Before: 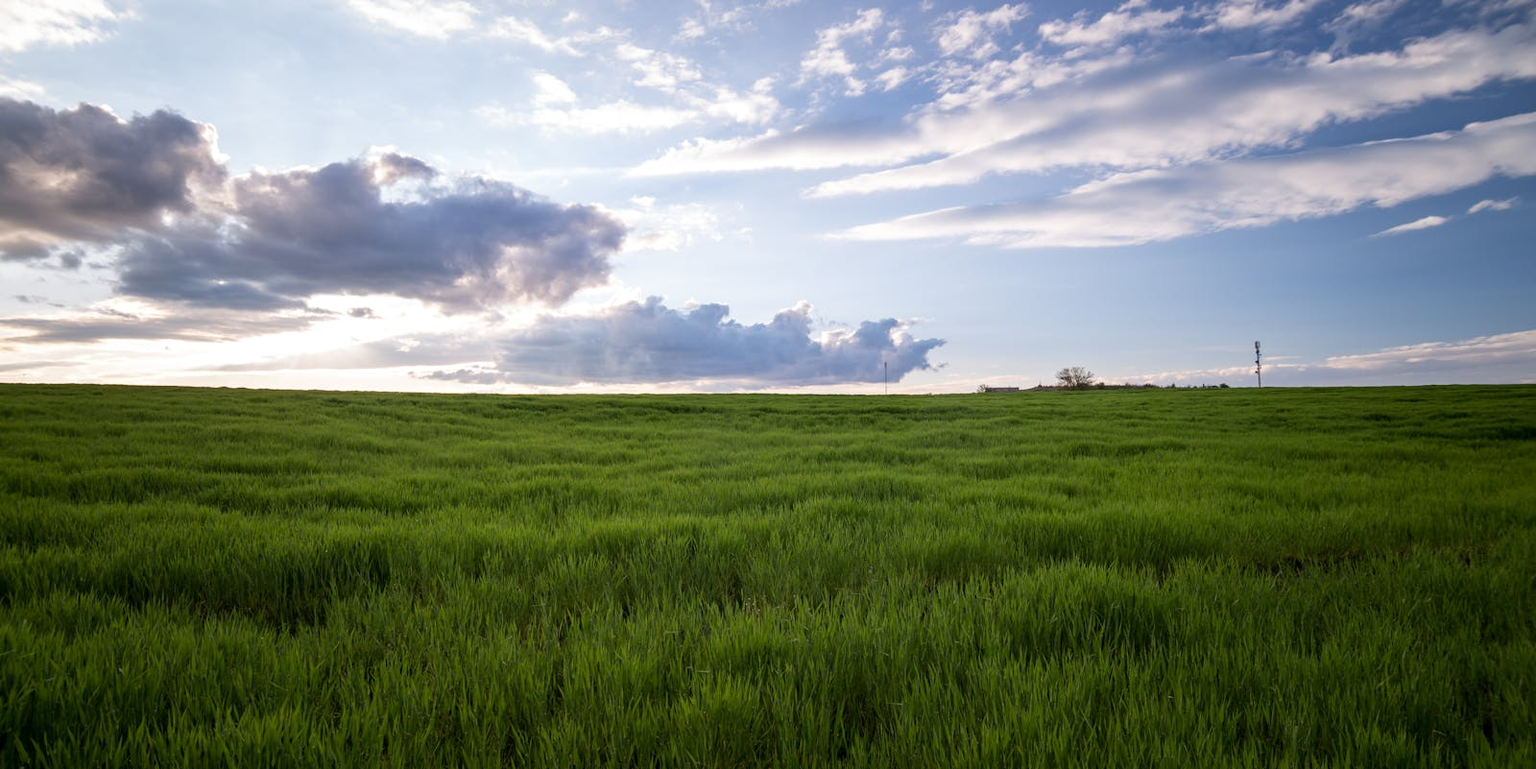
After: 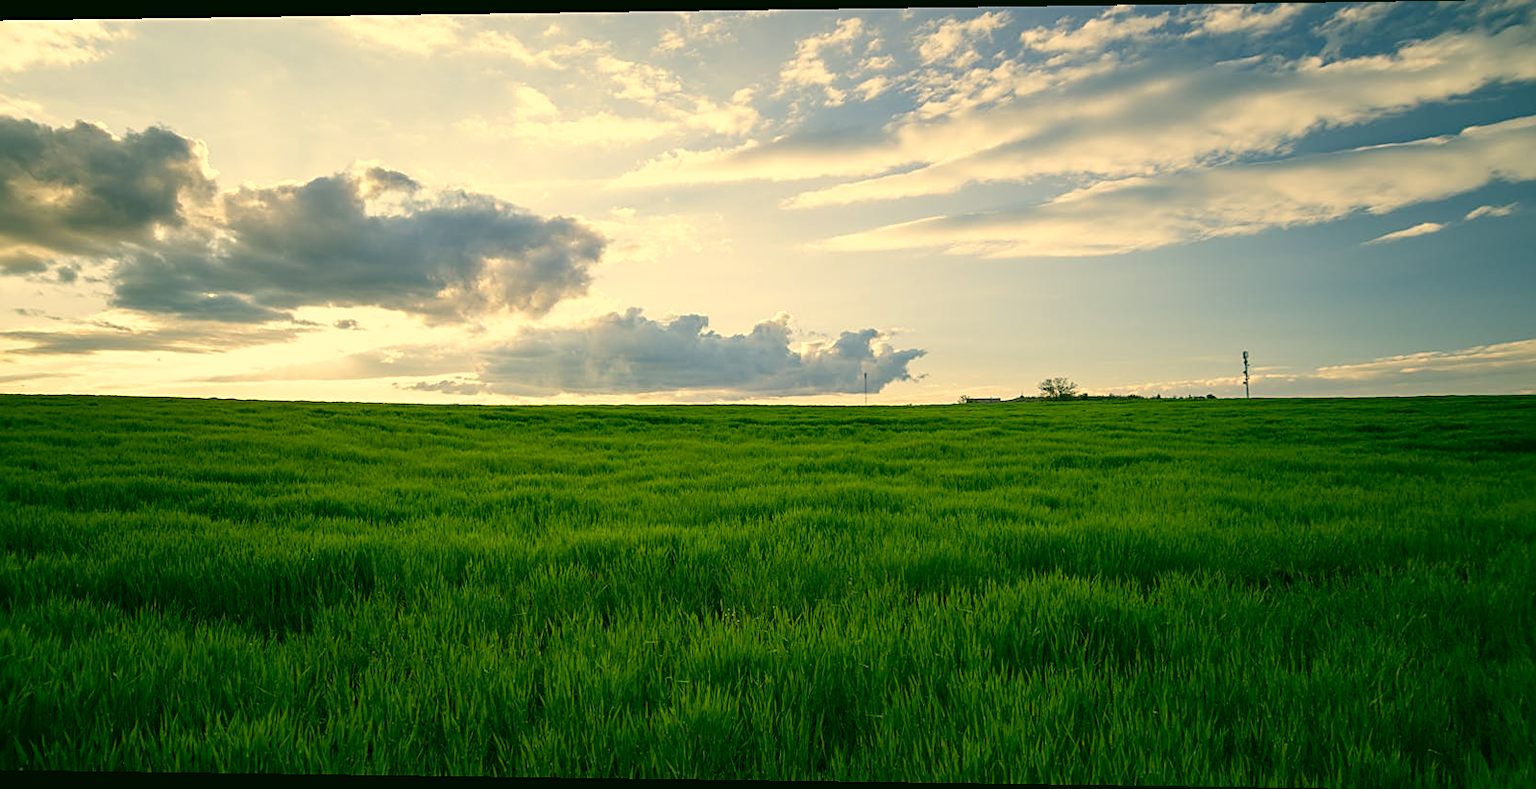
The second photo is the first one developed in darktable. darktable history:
color correction: highlights a* 5.62, highlights b* 33.57, shadows a* -25.86, shadows b* 4.02
sharpen: on, module defaults
rotate and perspective: lens shift (horizontal) -0.055, automatic cropping off
